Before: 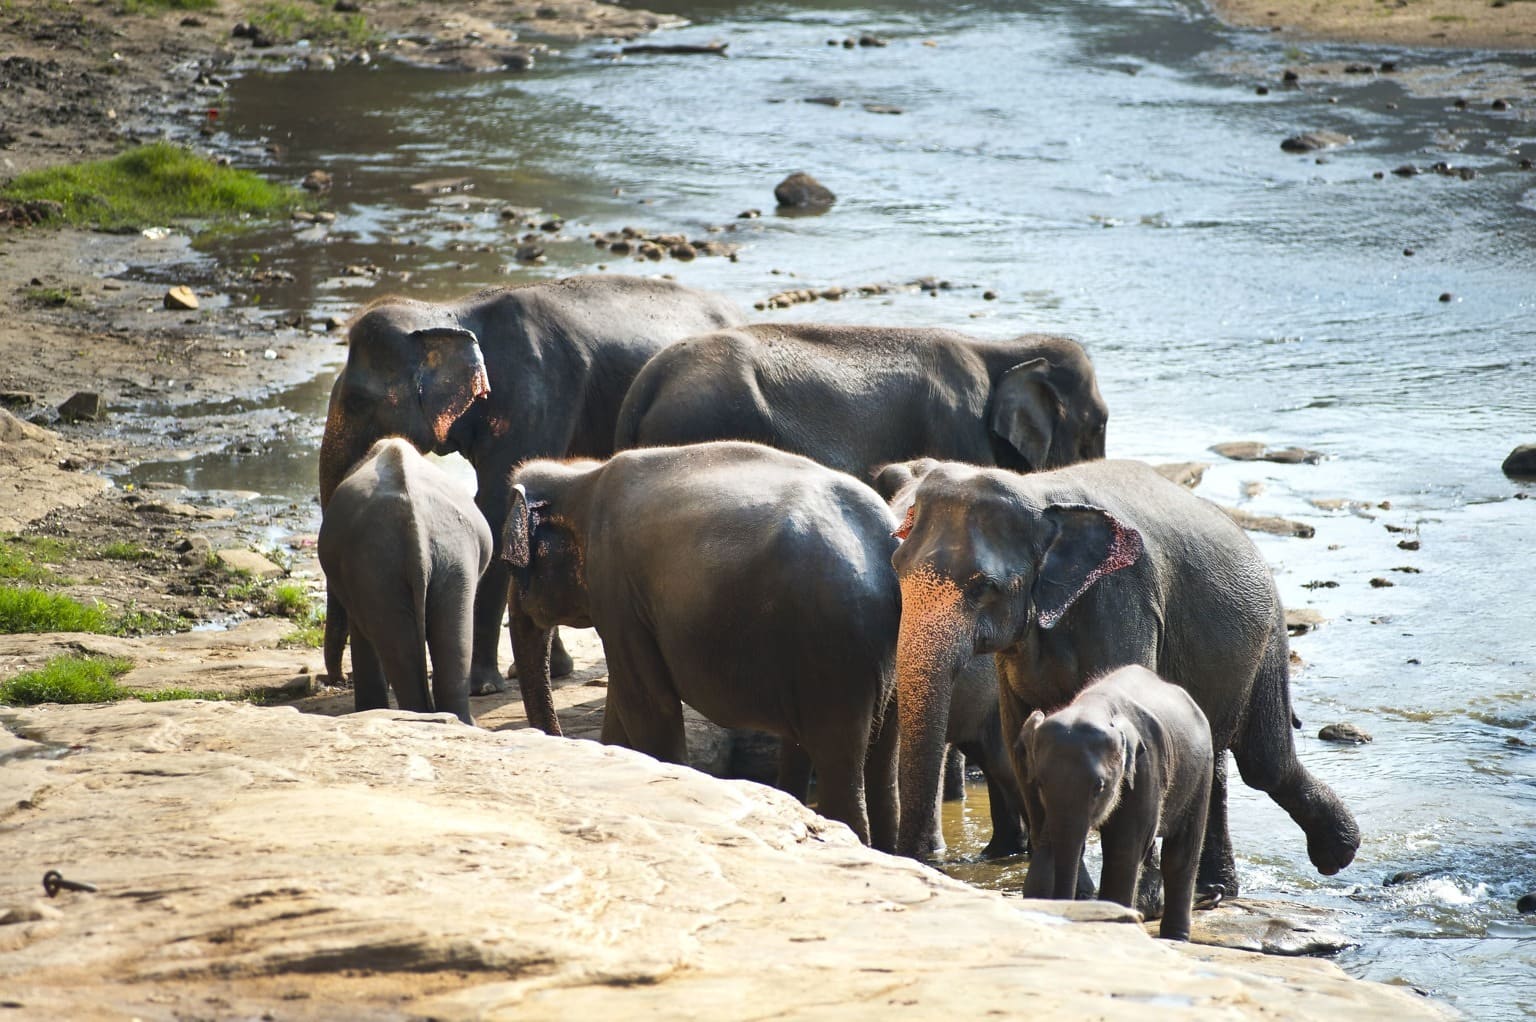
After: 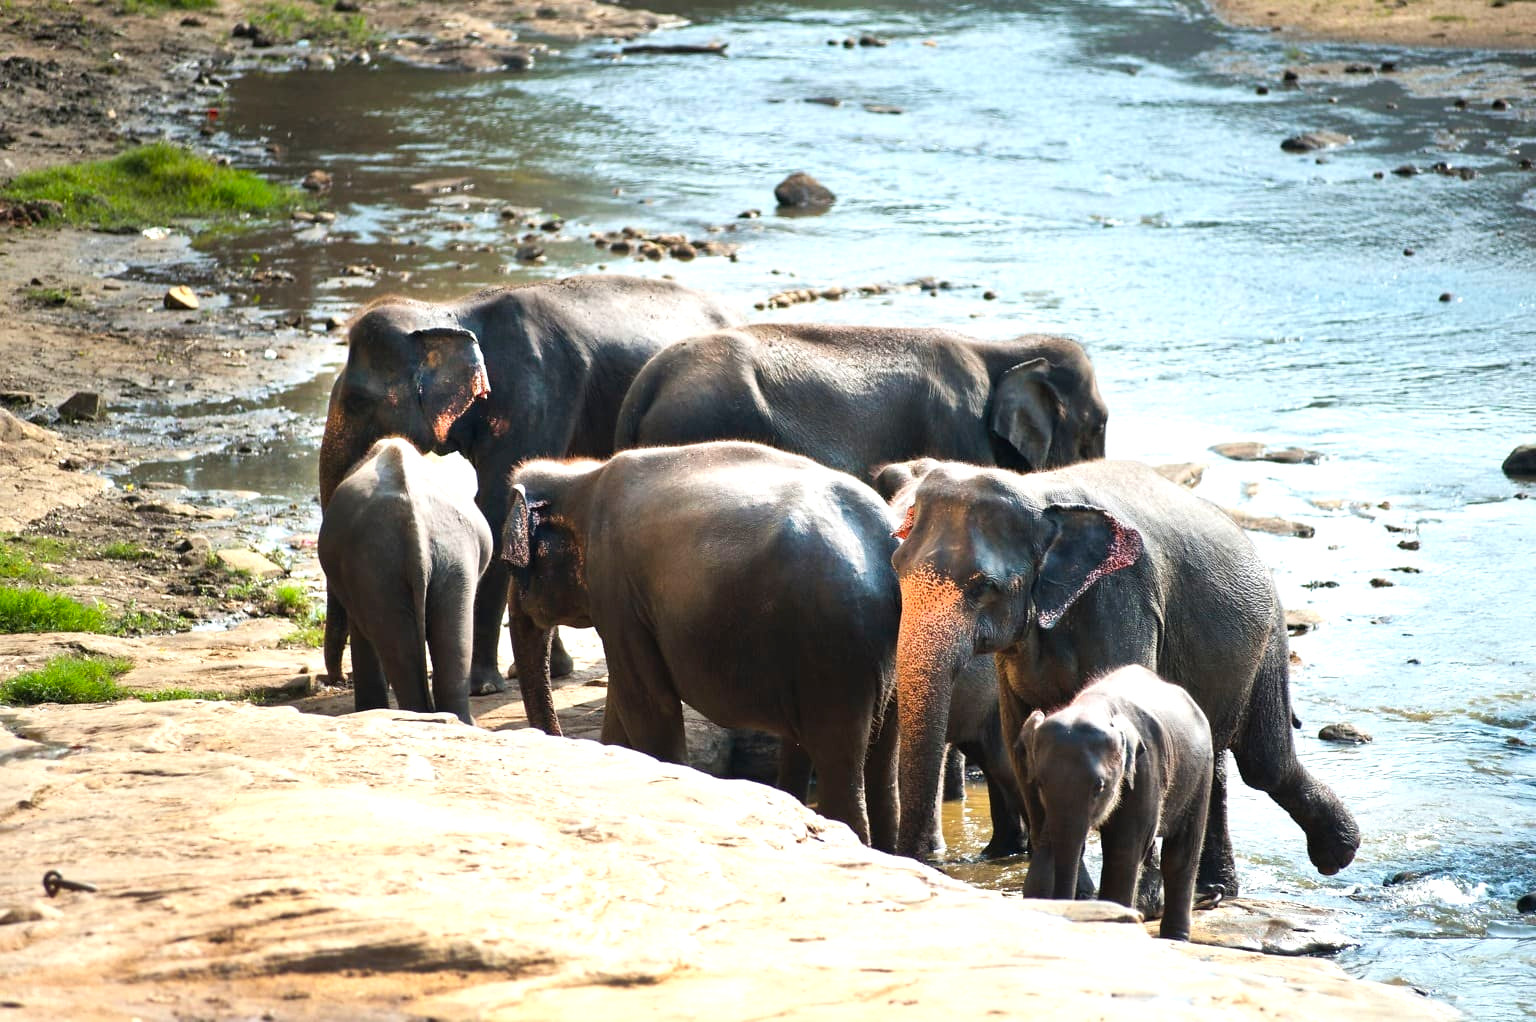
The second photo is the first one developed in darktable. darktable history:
tone equalizer: -8 EV -0.441 EV, -7 EV -0.39 EV, -6 EV -0.364 EV, -5 EV -0.183 EV, -3 EV 0.217 EV, -2 EV 0.324 EV, -1 EV 0.406 EV, +0 EV 0.398 EV
